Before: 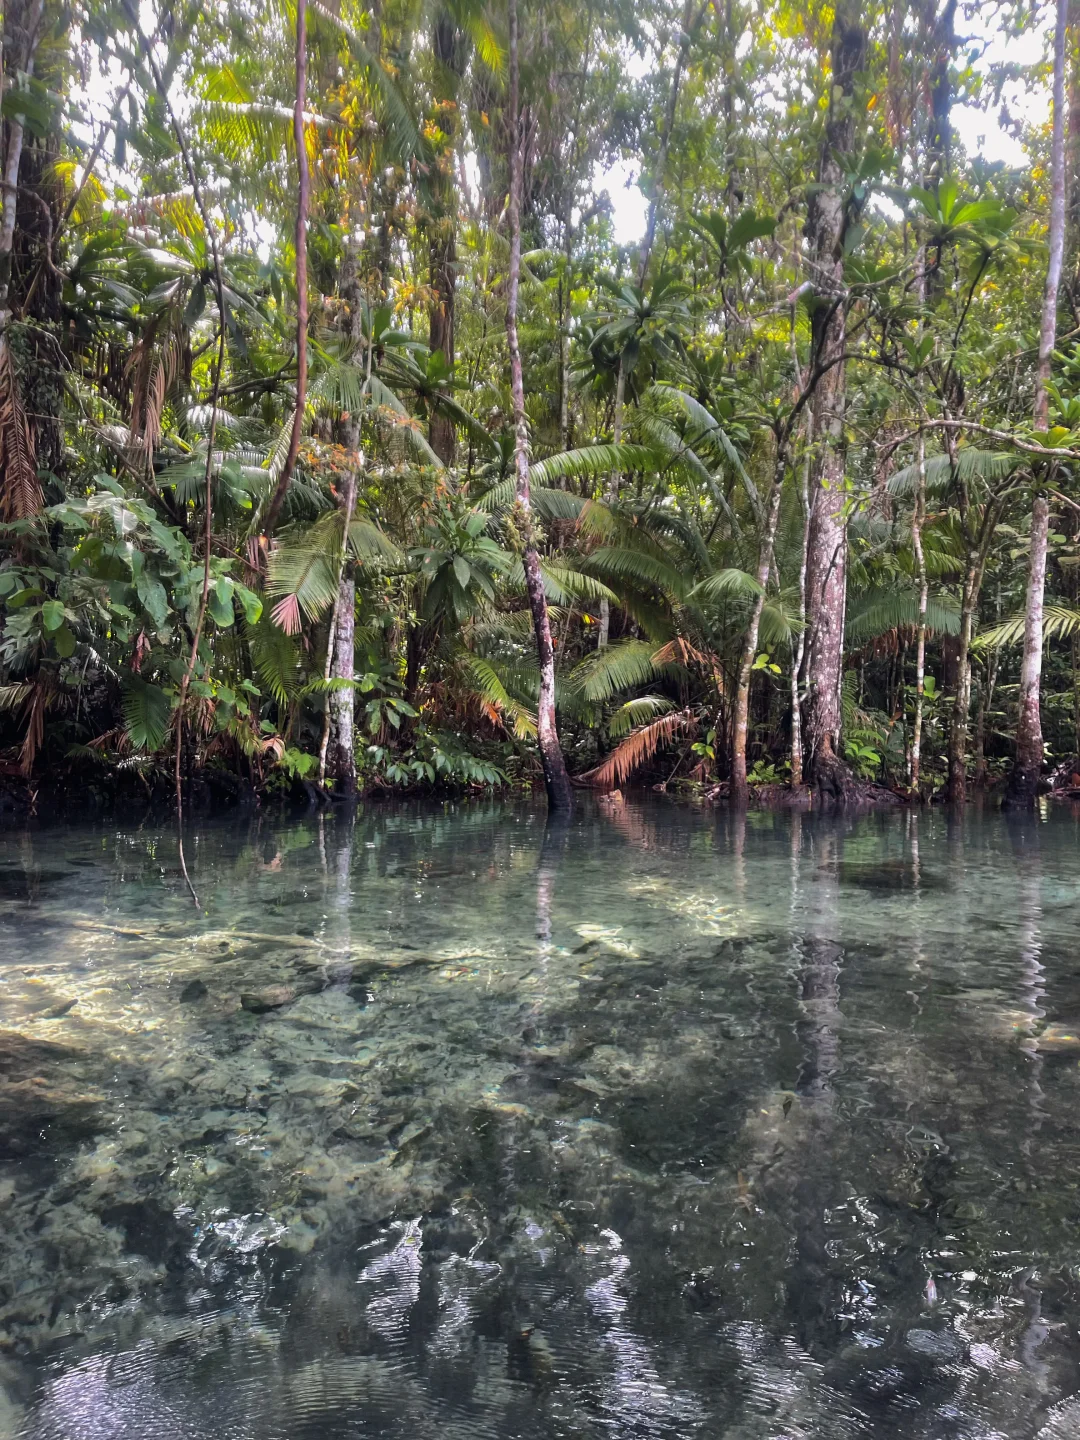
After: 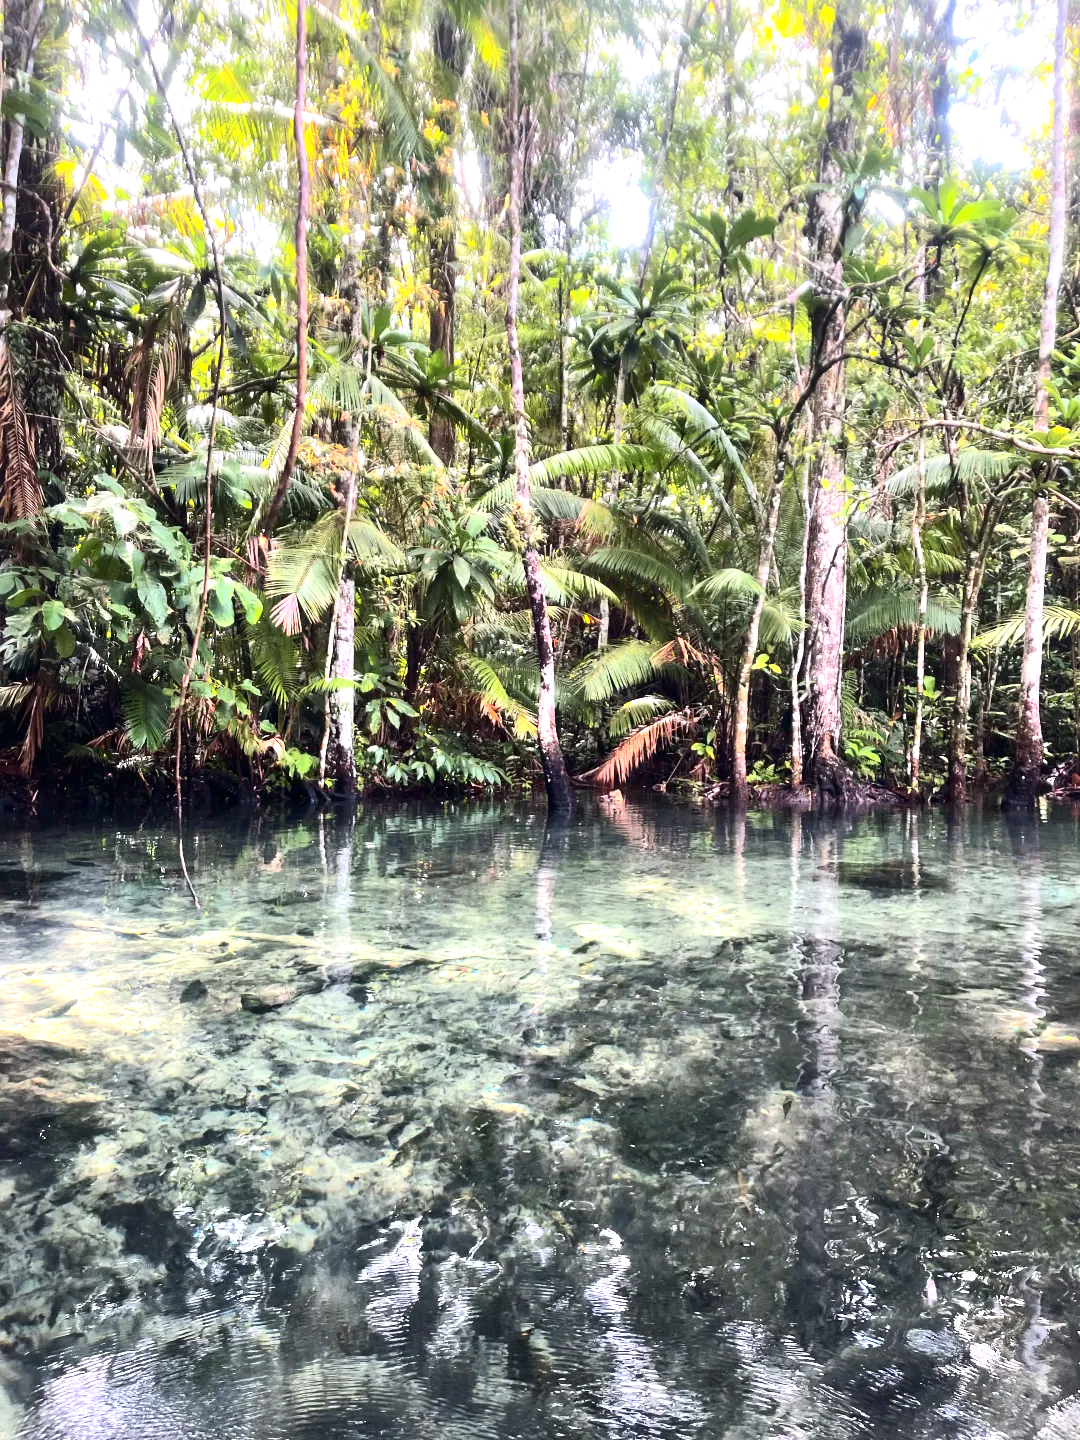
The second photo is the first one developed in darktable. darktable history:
contrast brightness saturation: contrast 0.272
tone equalizer: on, module defaults
exposure: exposure 1.162 EV, compensate exposure bias true, compensate highlight preservation false
